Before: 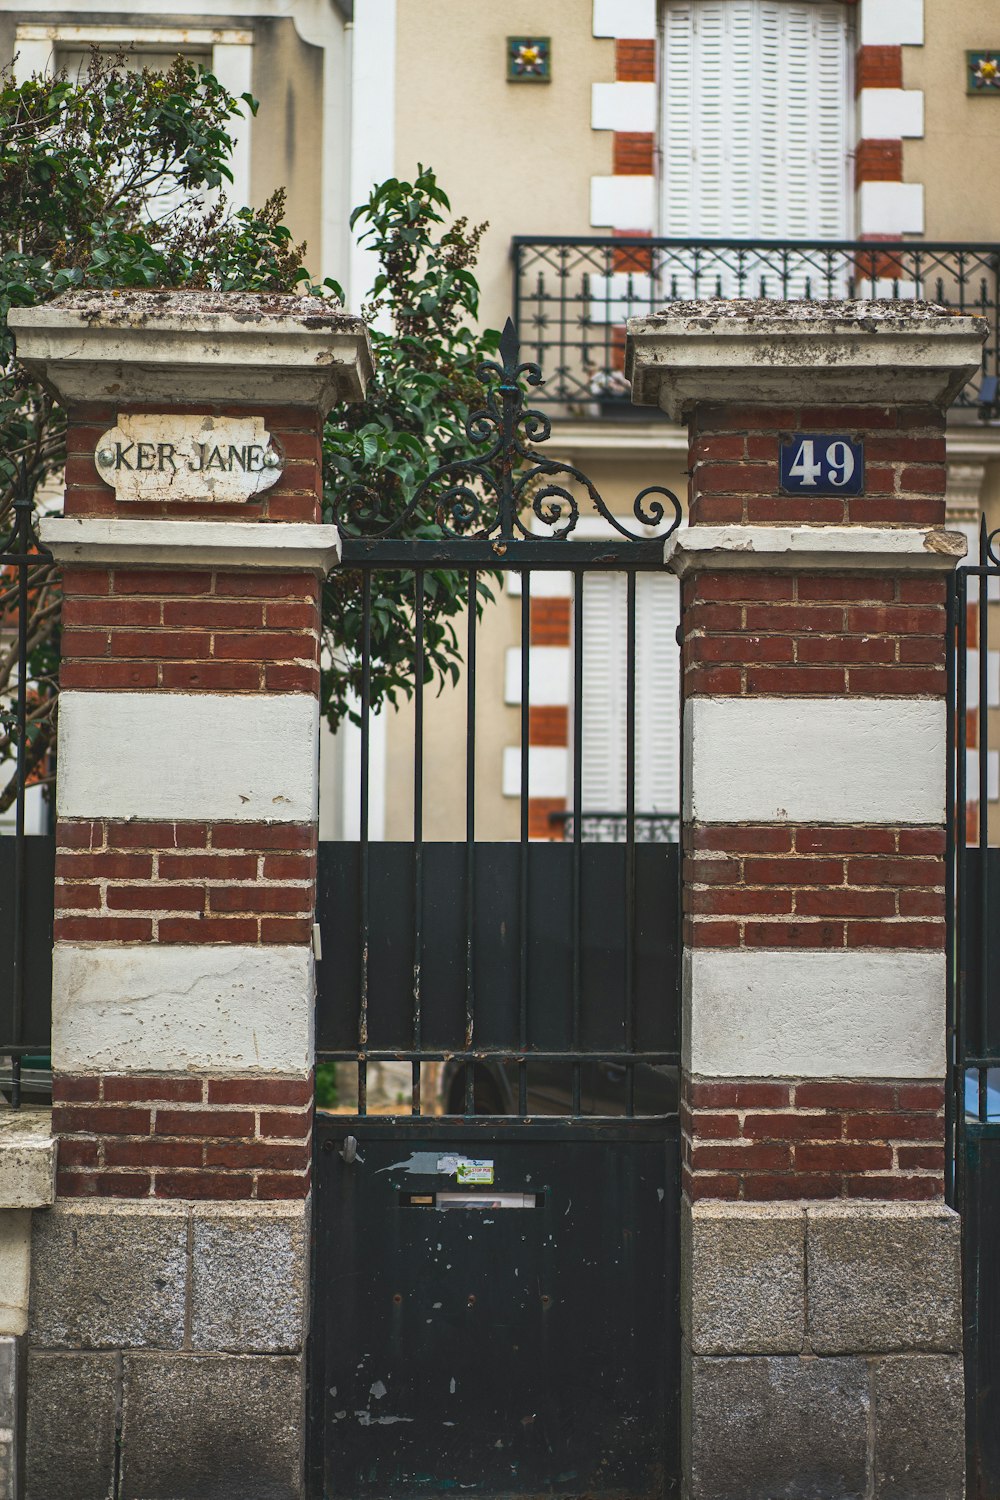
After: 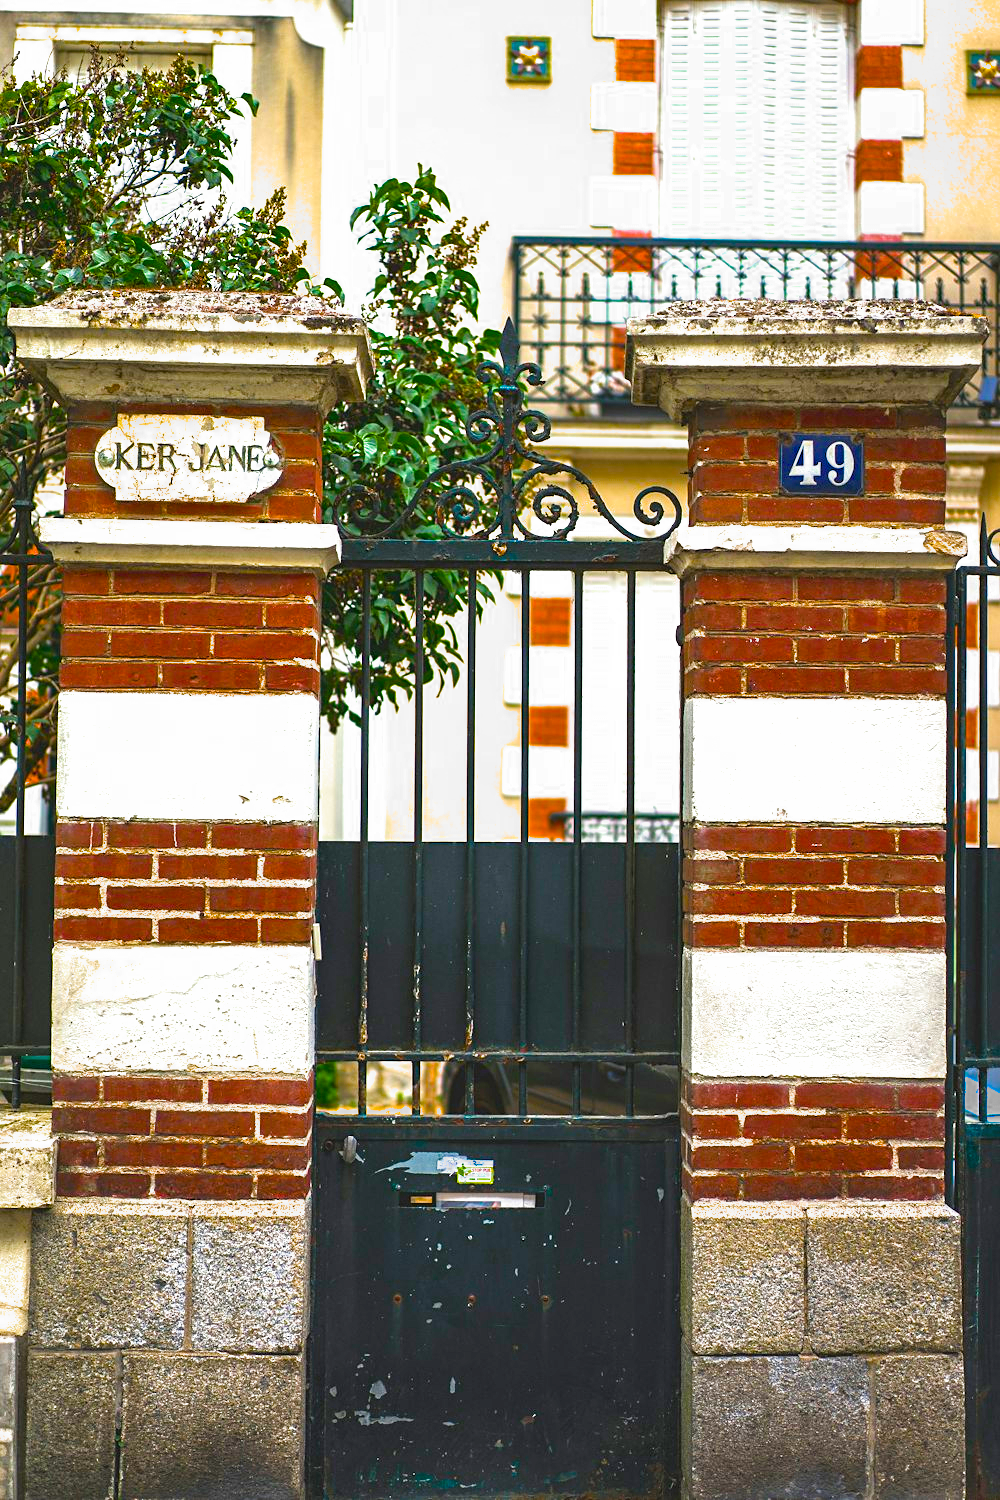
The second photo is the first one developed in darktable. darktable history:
filmic rgb: middle gray luminance 18.42%, black relative exposure -11.45 EV, white relative exposure 2.55 EV, threshold 6 EV, target black luminance 0%, hardness 8.41, latitude 99%, contrast 1.084, shadows ↔ highlights balance 0.505%, add noise in highlights 0, preserve chrominance max RGB, color science v3 (2019), use custom middle-gray values true, iterations of high-quality reconstruction 0, contrast in highlights soft, enable highlight reconstruction true
exposure: black level correction 0.001, exposure 0.675 EV, compensate highlight preservation false
color balance rgb: linear chroma grading › shadows 10%, linear chroma grading › highlights 10%, linear chroma grading › global chroma 15%, linear chroma grading › mid-tones 15%, perceptual saturation grading › global saturation 40%, perceptual saturation grading › highlights -25%, perceptual saturation grading › mid-tones 35%, perceptual saturation grading › shadows 35%, perceptual brilliance grading › global brilliance 11.29%, global vibrance 11.29%
sharpen: amount 0.2
